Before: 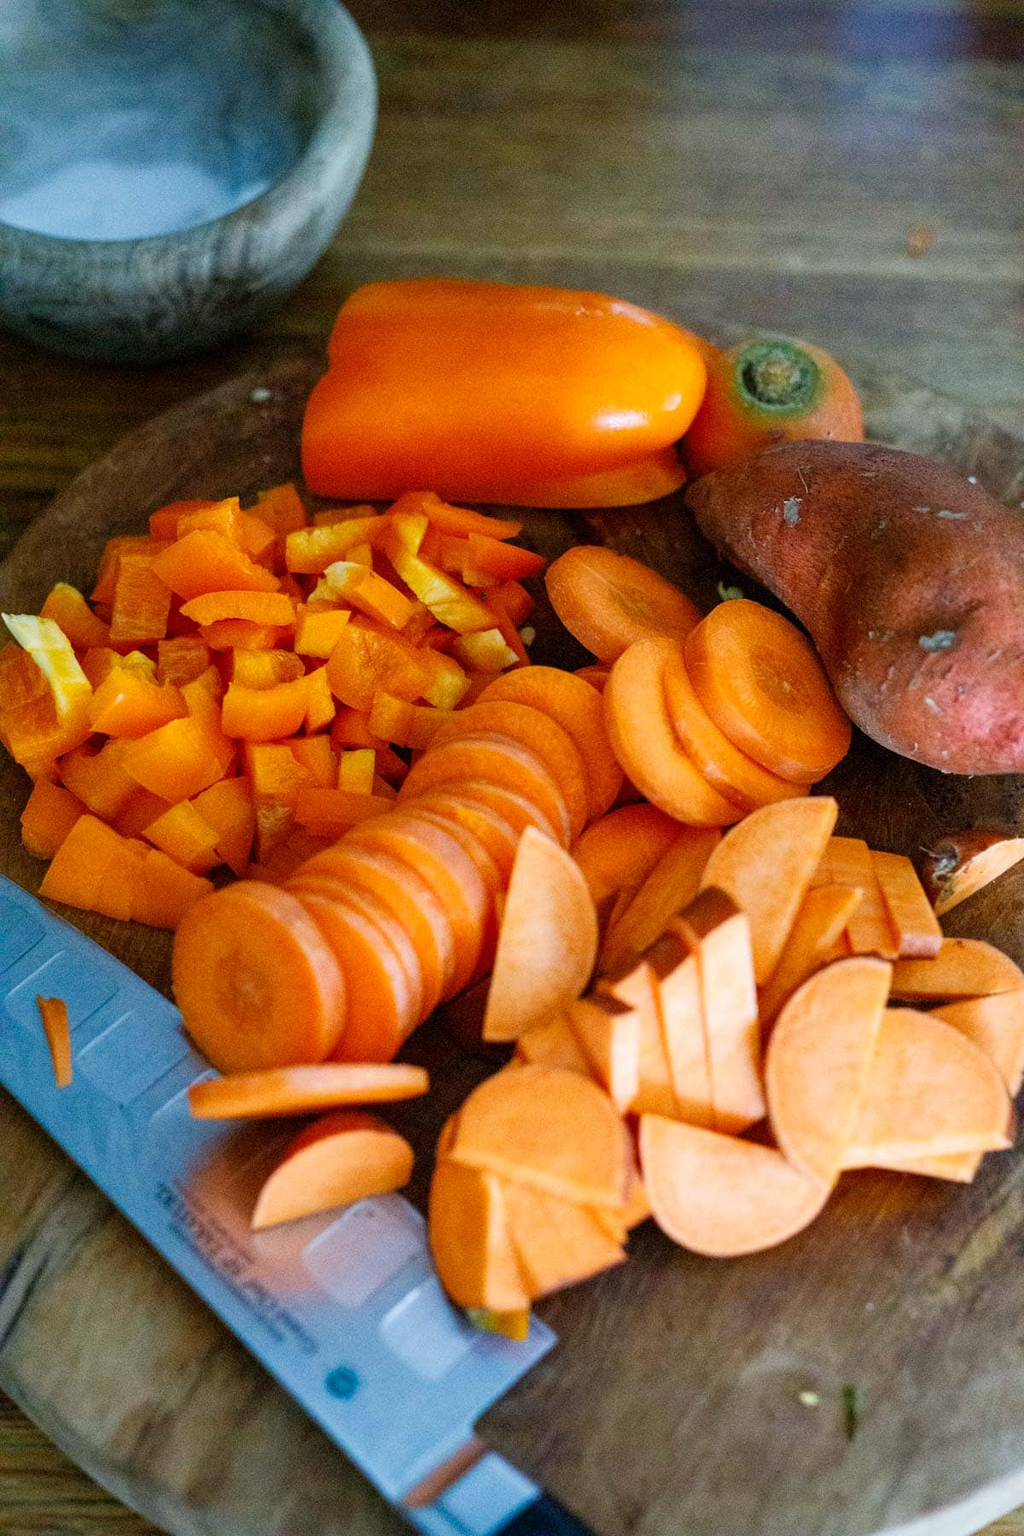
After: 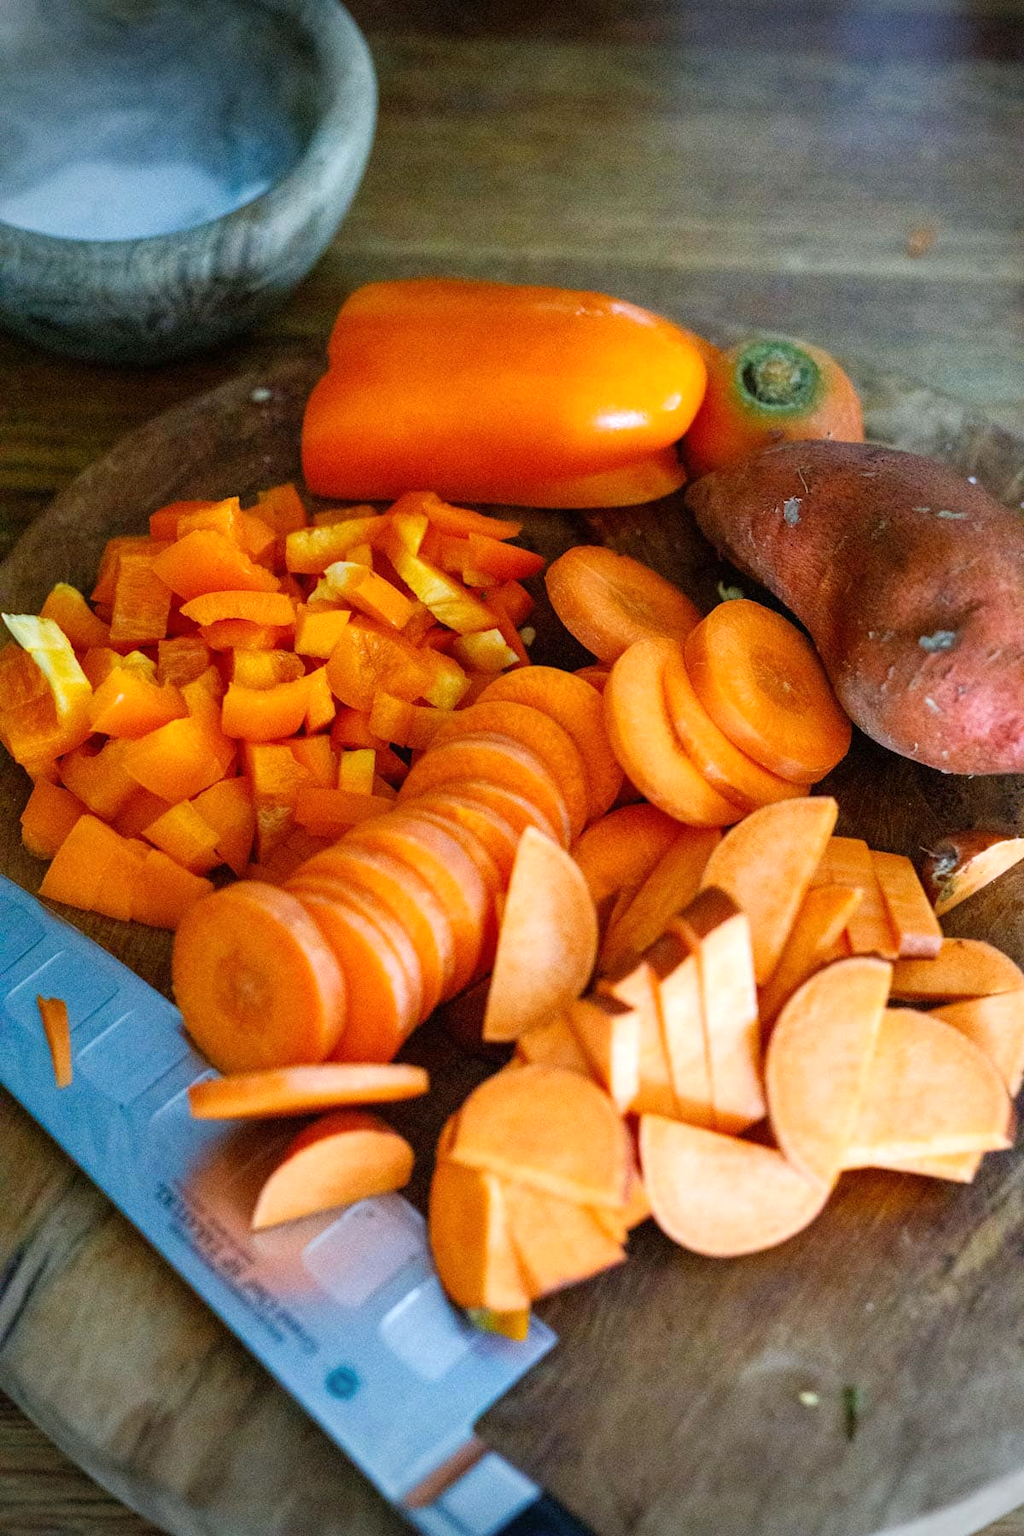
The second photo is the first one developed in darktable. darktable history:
exposure: black level correction 0, exposure 0.2 EV, compensate exposure bias true, compensate highlight preservation false
vignetting: on, module defaults
